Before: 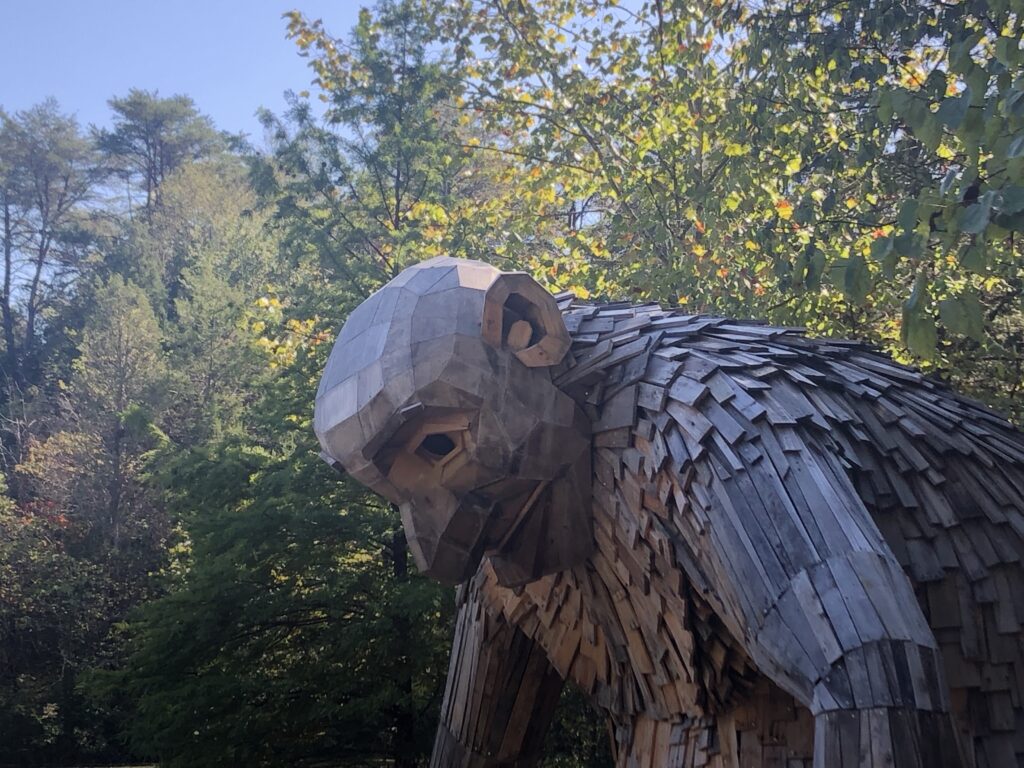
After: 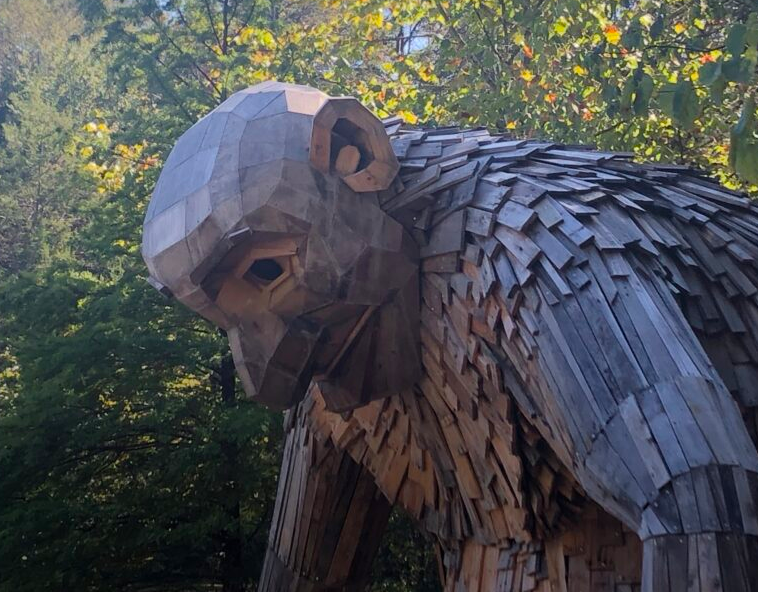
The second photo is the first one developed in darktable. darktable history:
color balance rgb: perceptual saturation grading › global saturation 10.609%
crop: left 16.853%, top 22.792%, right 9.116%
